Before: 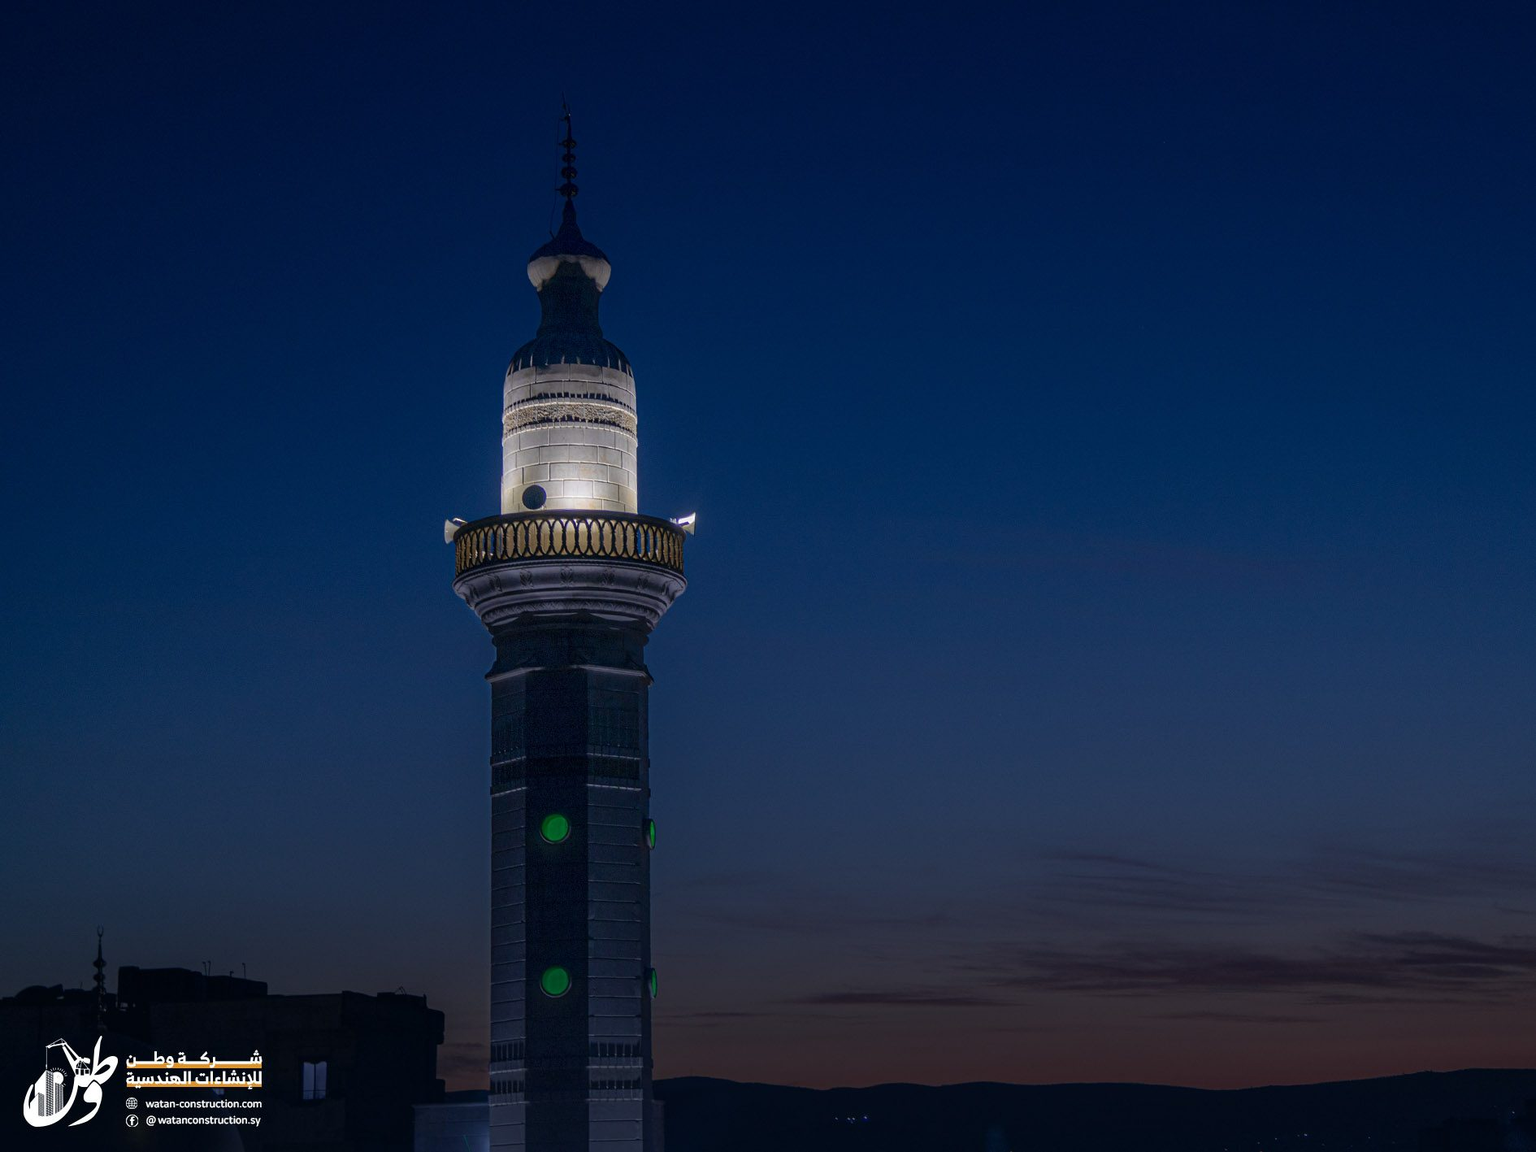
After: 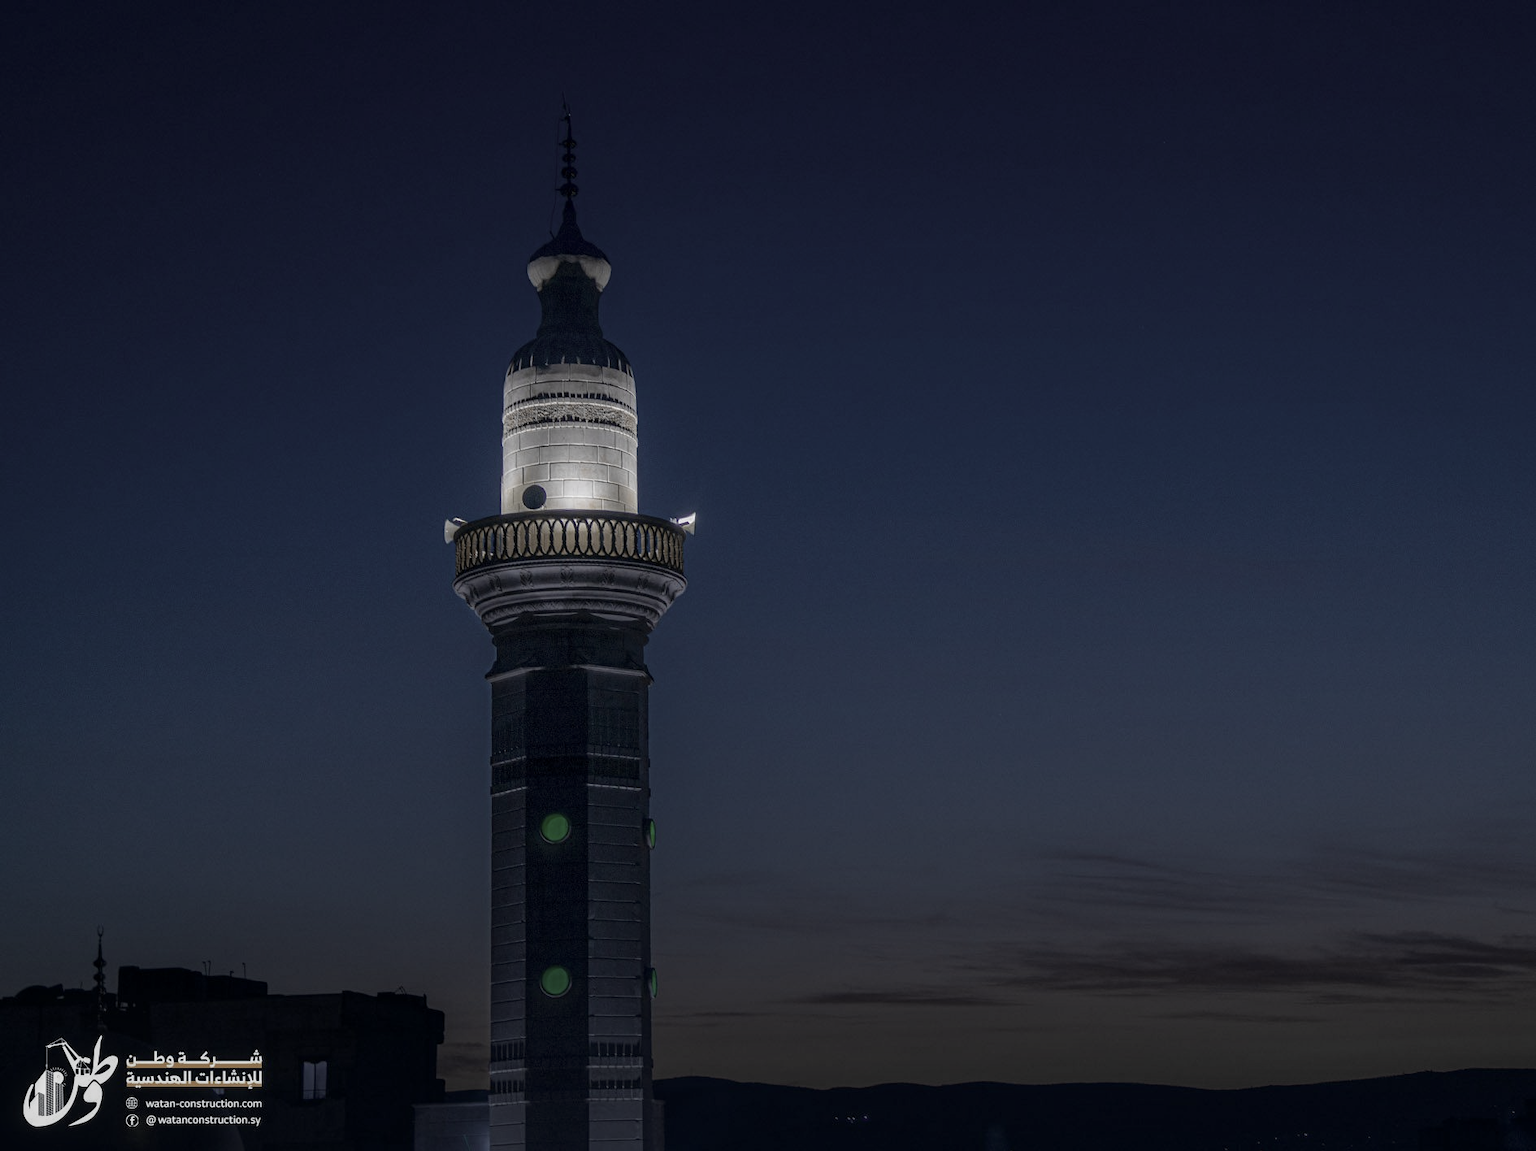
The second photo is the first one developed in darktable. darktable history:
local contrast: detail 110%
color zones: curves: ch0 [(0, 0.487) (0.241, 0.395) (0.434, 0.373) (0.658, 0.412) (0.838, 0.487)]; ch1 [(0, 0) (0.053, 0.053) (0.211, 0.202) (0.579, 0.259) (0.781, 0.241)]
